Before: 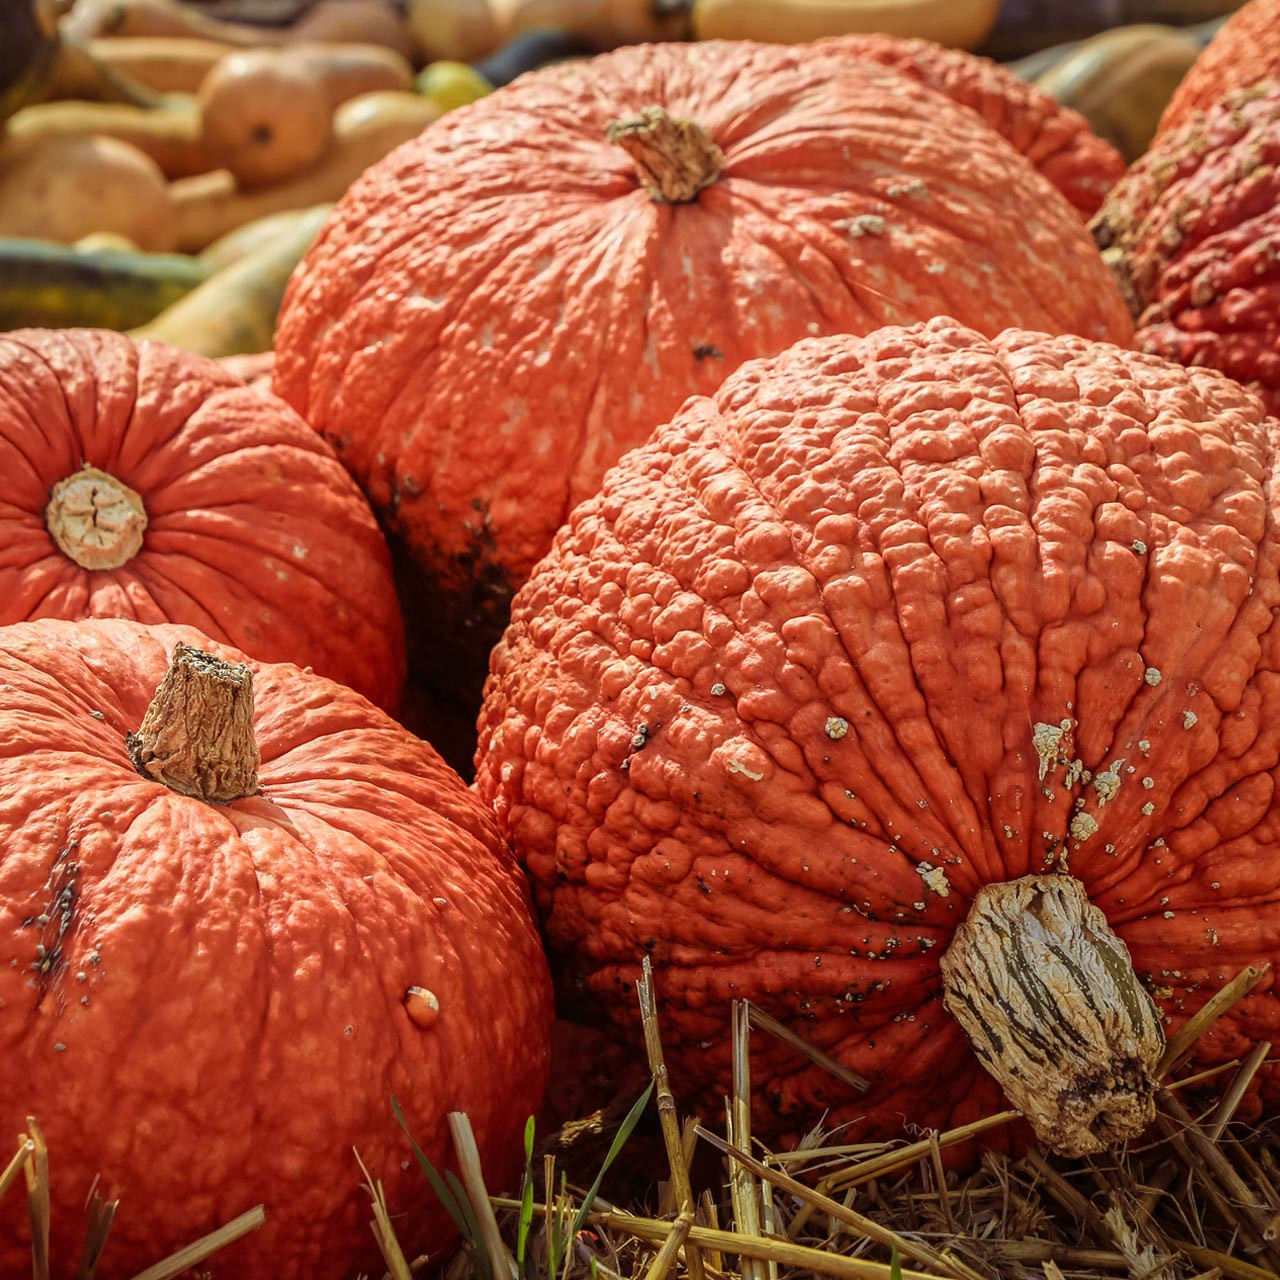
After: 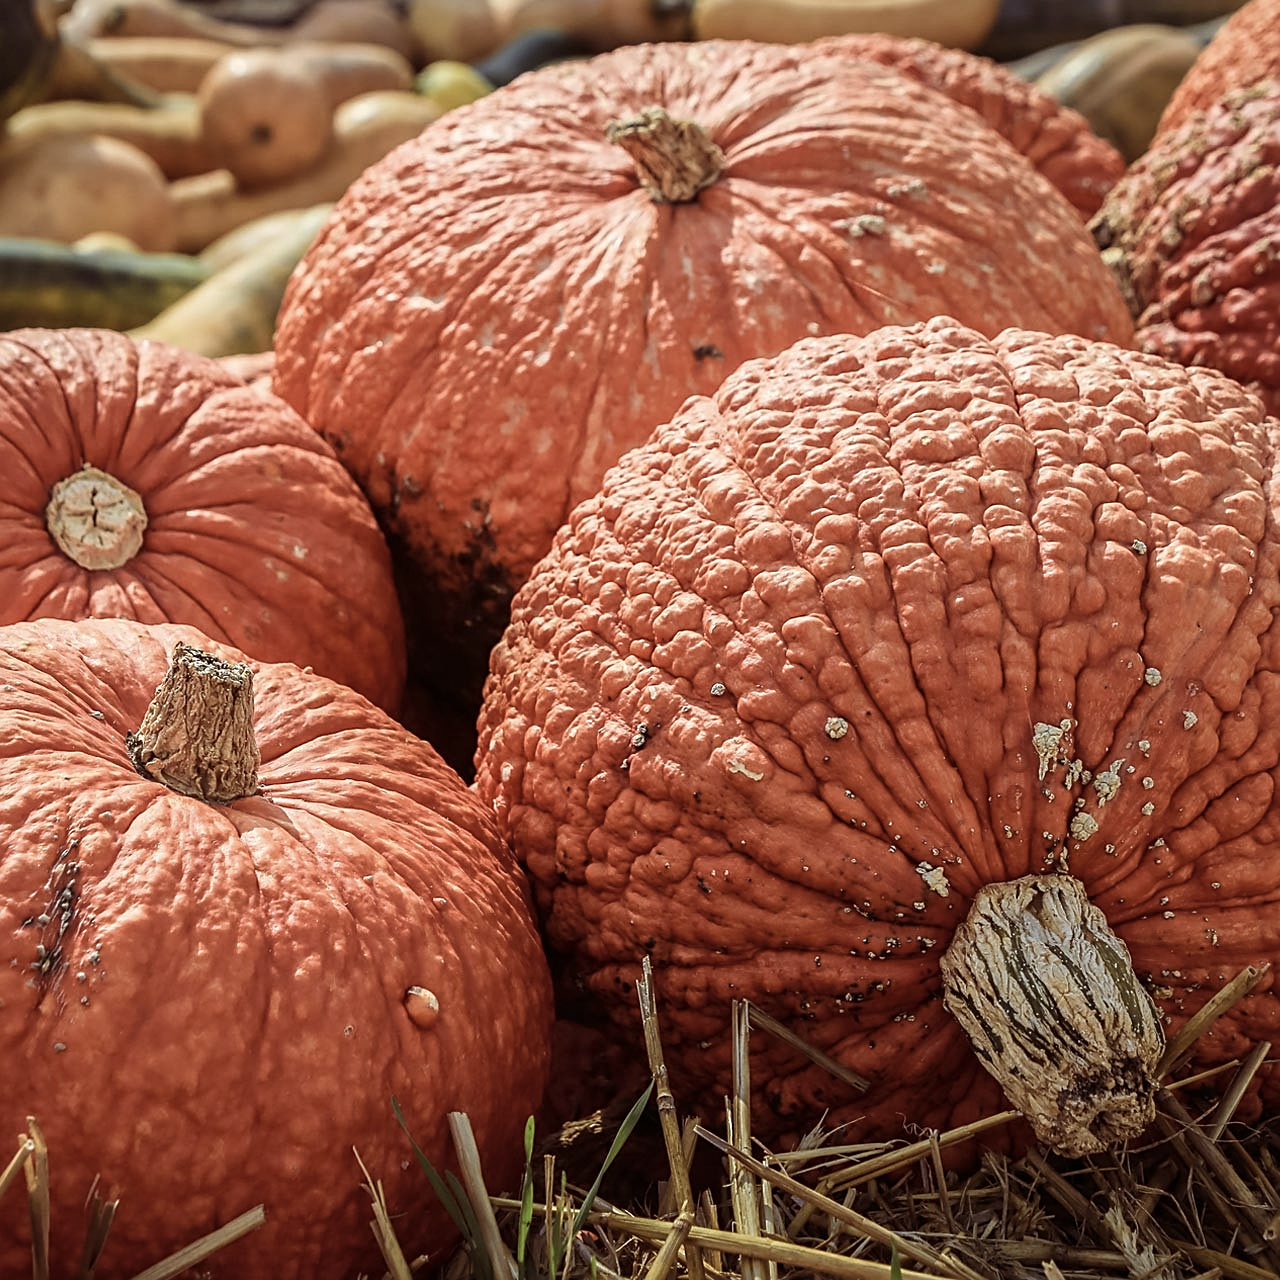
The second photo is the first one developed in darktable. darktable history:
contrast brightness saturation: contrast 0.1, saturation -0.284
sharpen: on, module defaults
